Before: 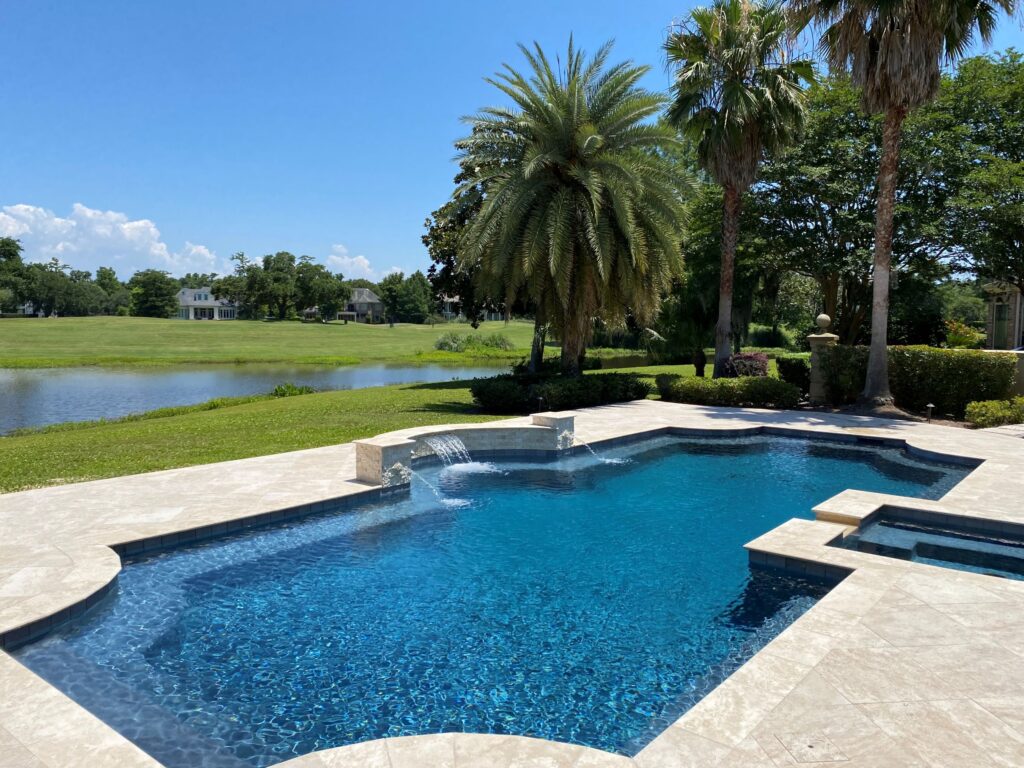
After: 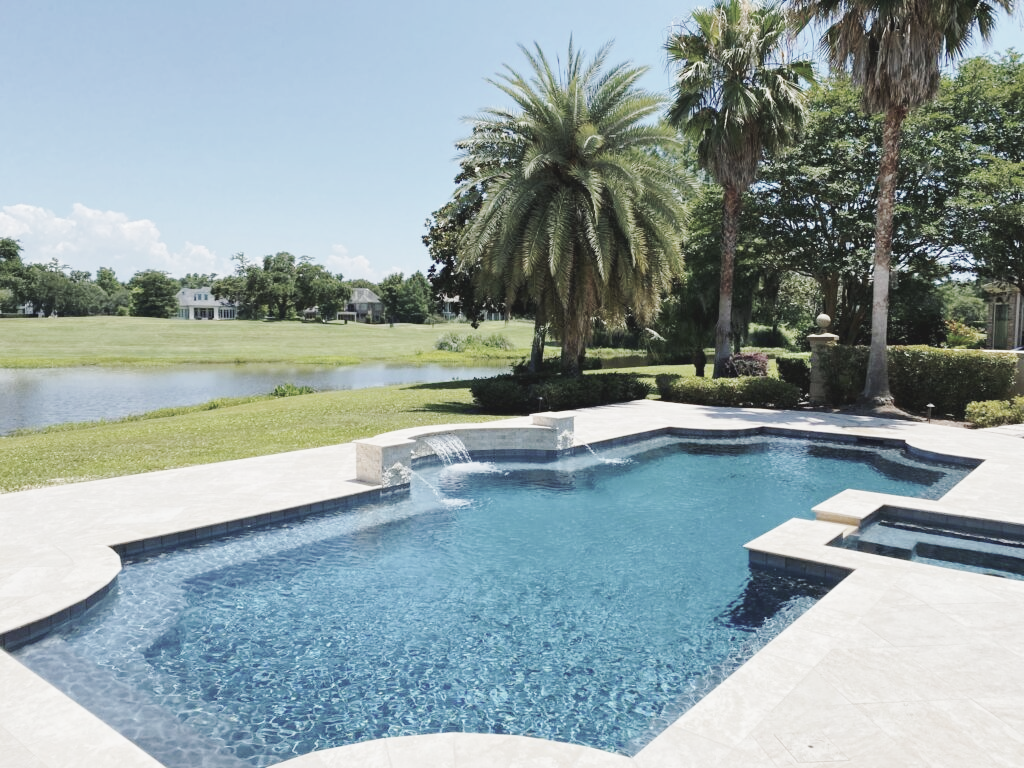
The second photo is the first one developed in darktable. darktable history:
contrast brightness saturation: contrast -0.05, saturation -0.41
base curve: curves: ch0 [(0, 0.007) (0.028, 0.063) (0.121, 0.311) (0.46, 0.743) (0.859, 0.957) (1, 1)], preserve colors none
